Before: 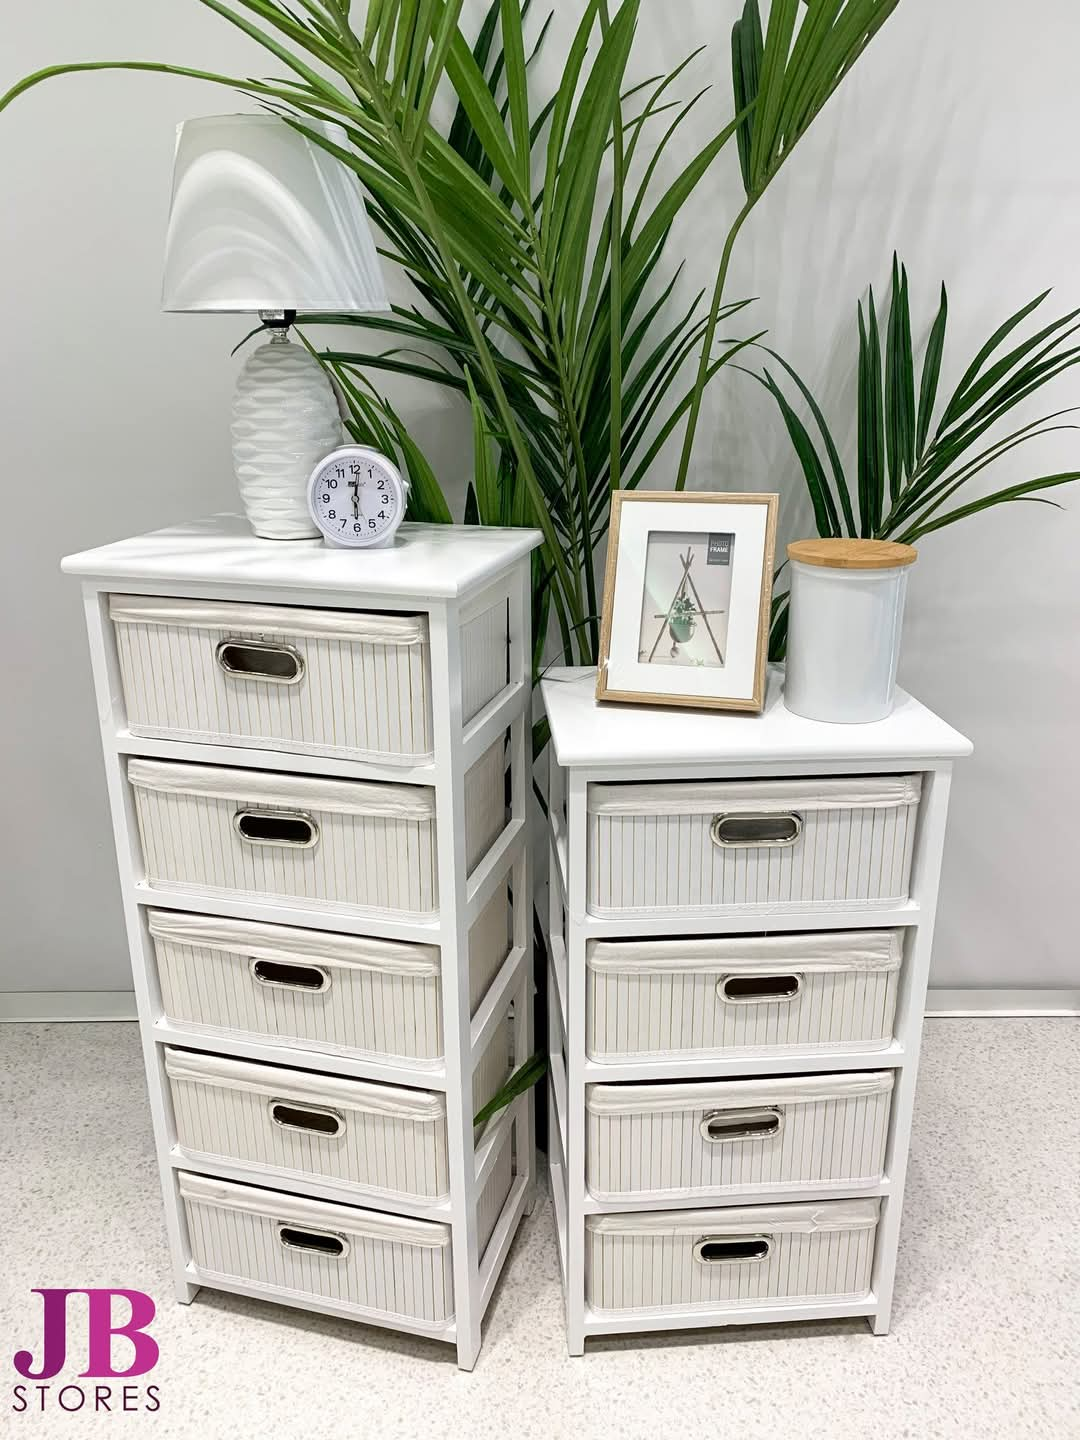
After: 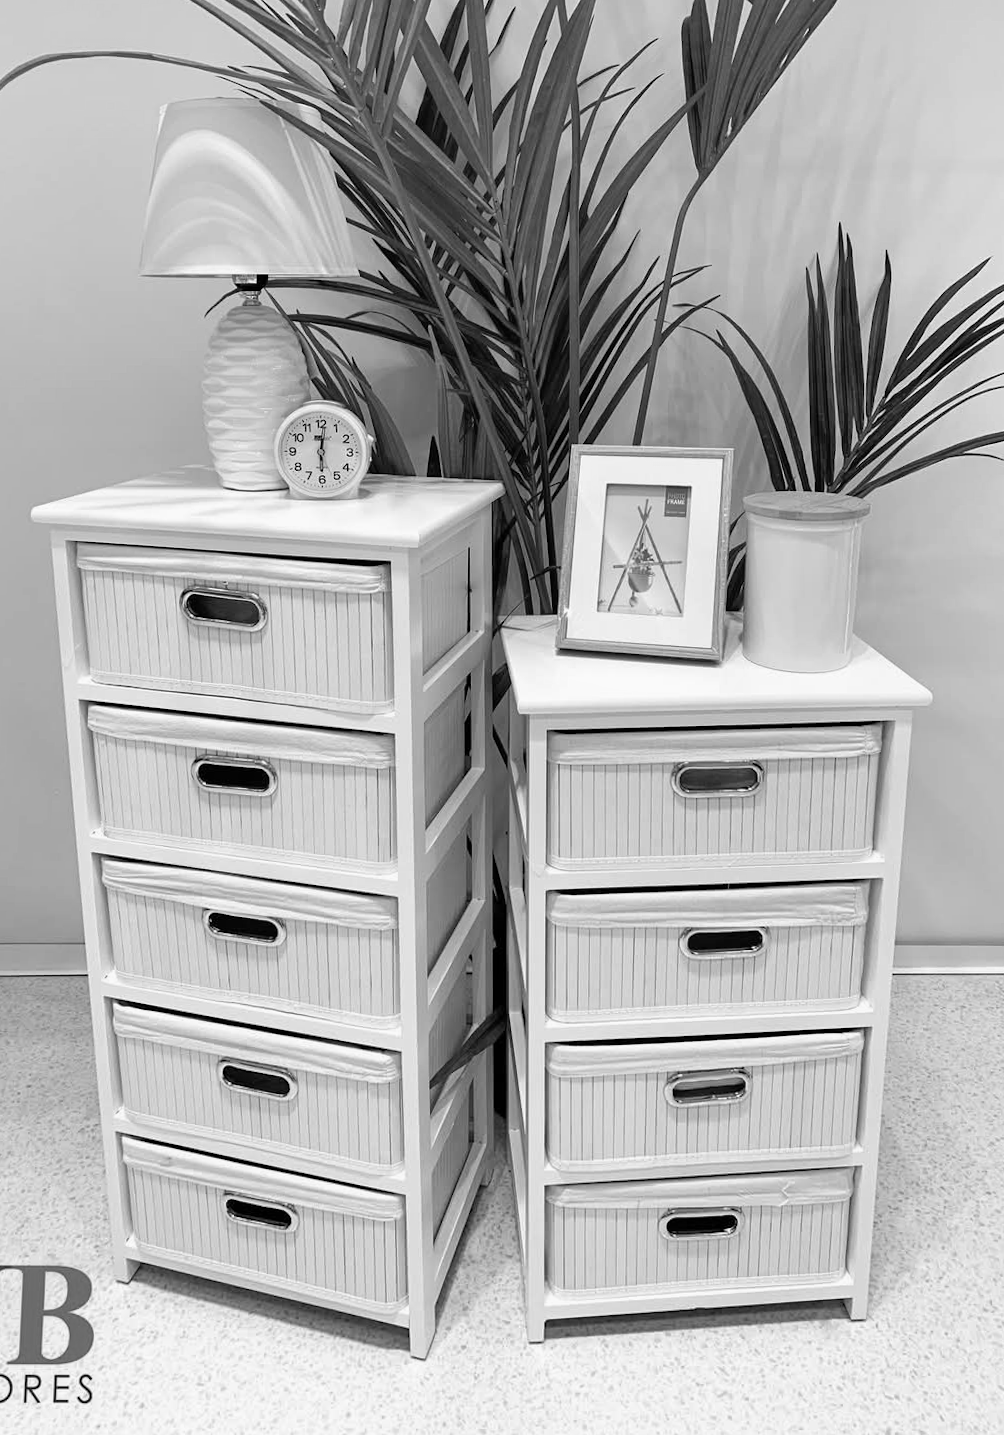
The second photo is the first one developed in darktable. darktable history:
rotate and perspective: rotation 0.215°, lens shift (vertical) -0.139, crop left 0.069, crop right 0.939, crop top 0.002, crop bottom 0.996
monochrome: a 32, b 64, size 2.3
